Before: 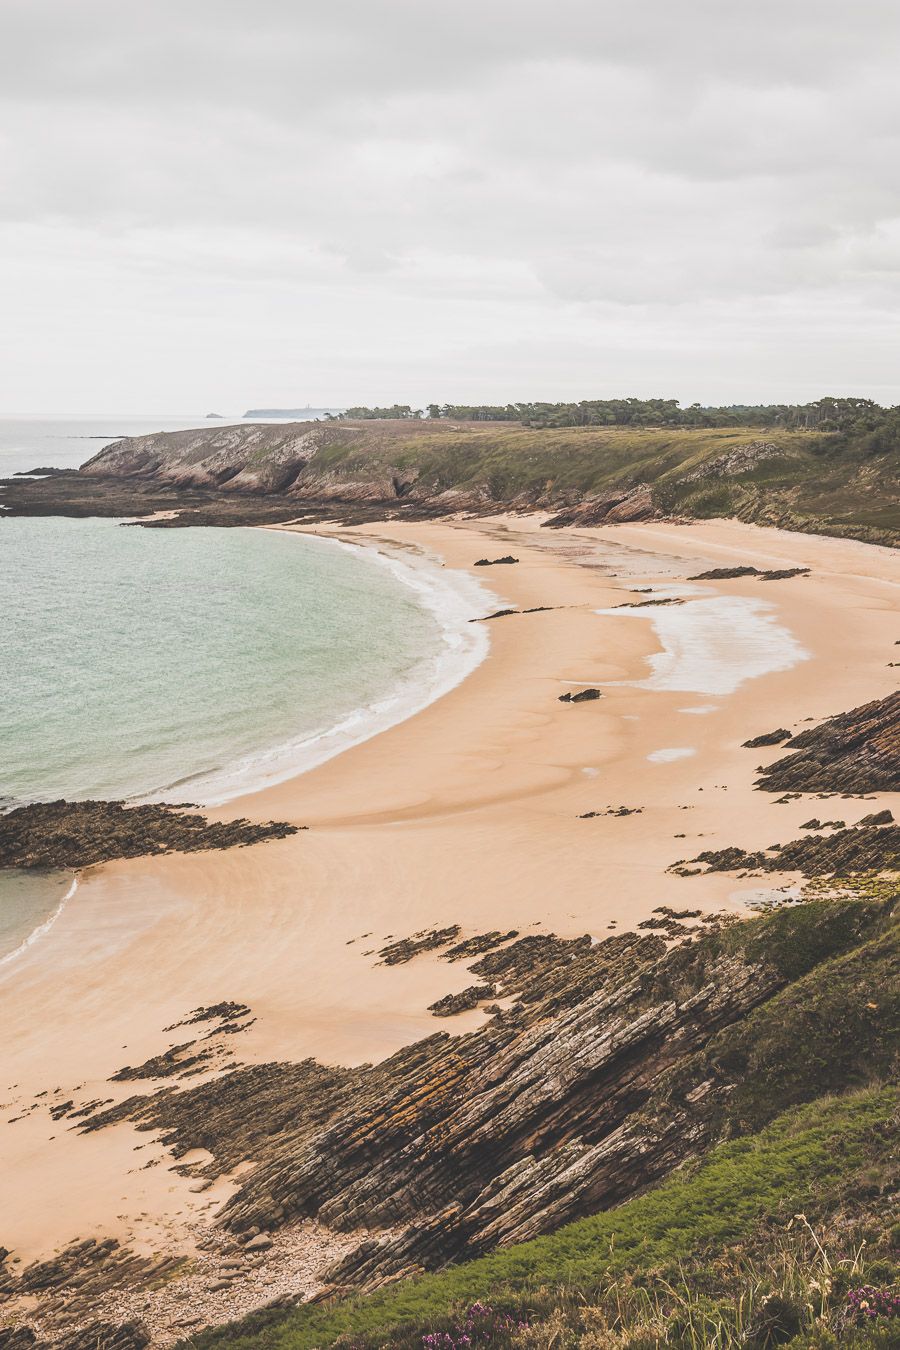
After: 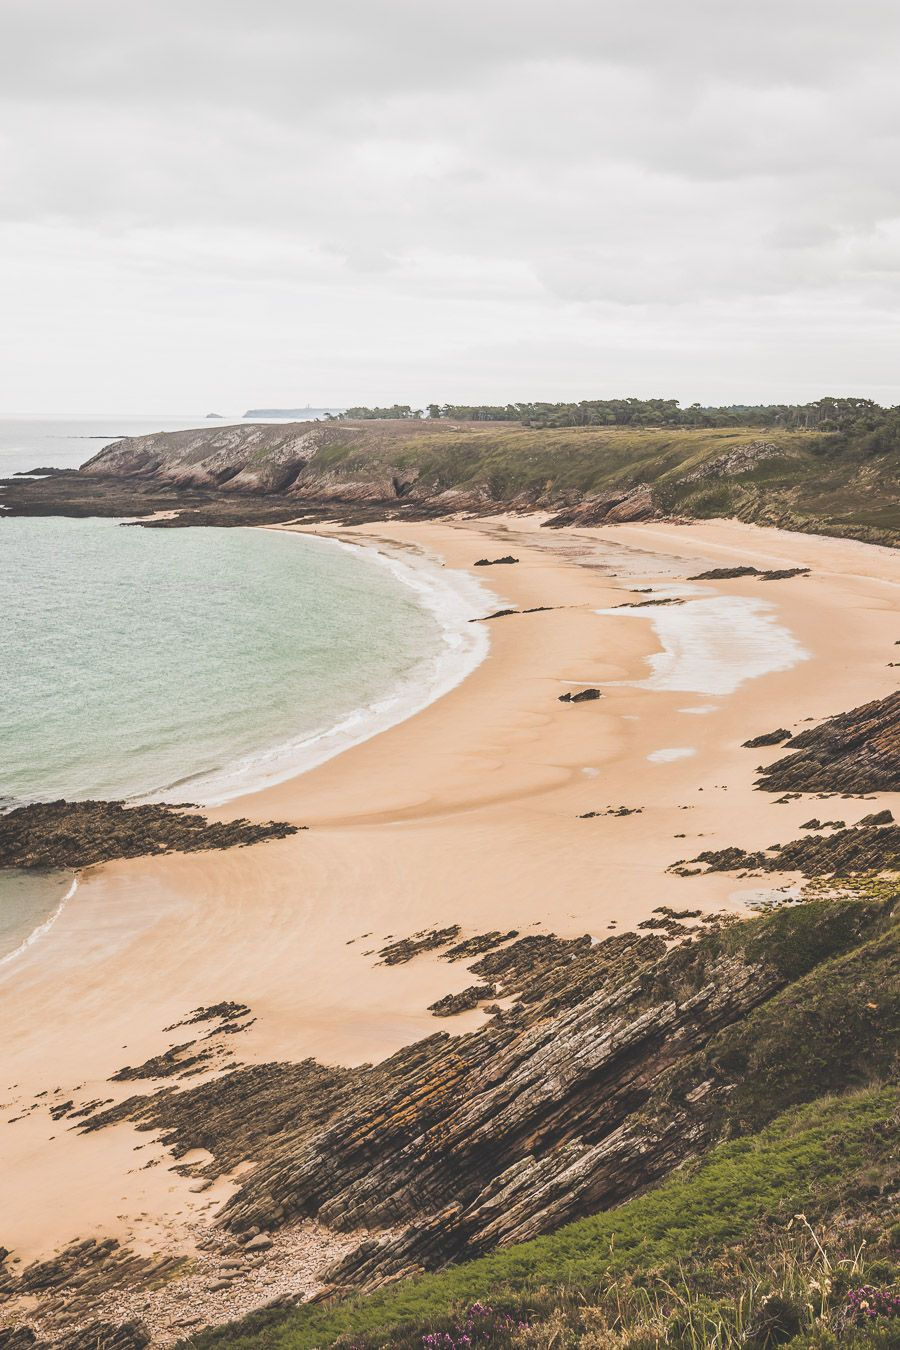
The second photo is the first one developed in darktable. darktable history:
shadows and highlights: shadows 13.64, white point adjustment 1.27, highlights -1.48, soften with gaussian
